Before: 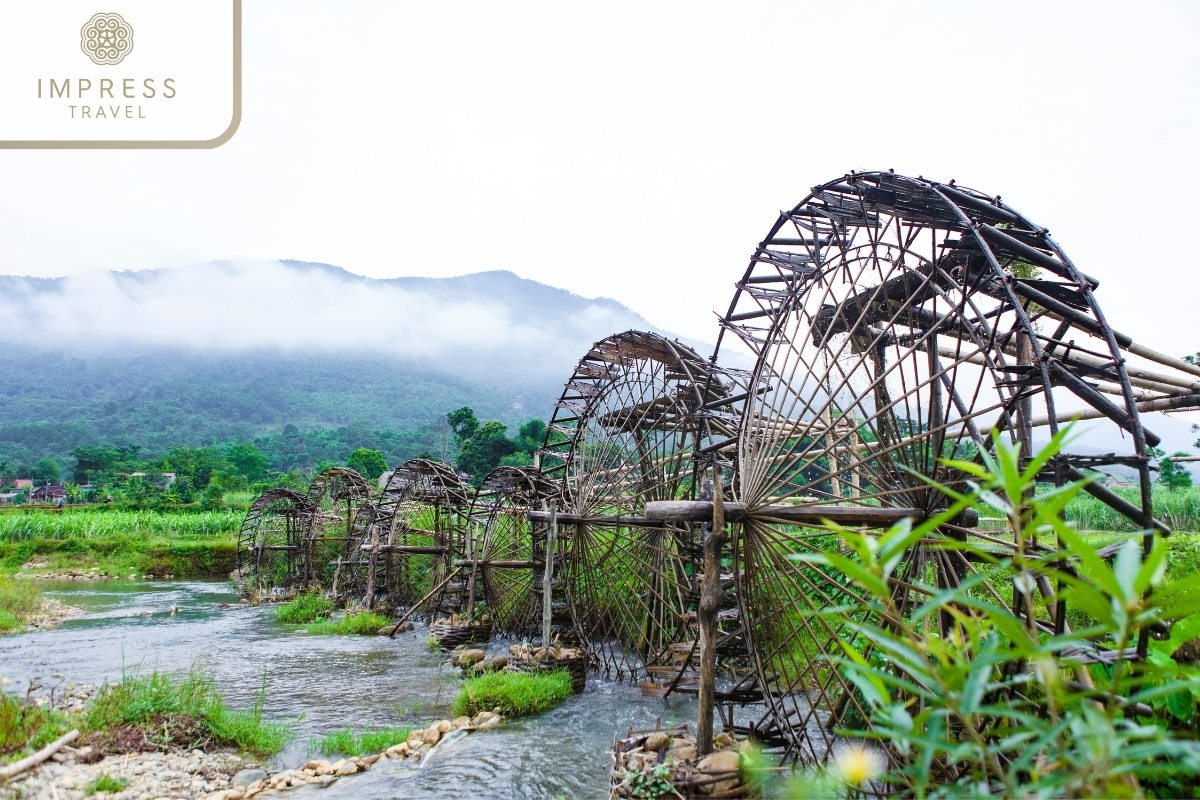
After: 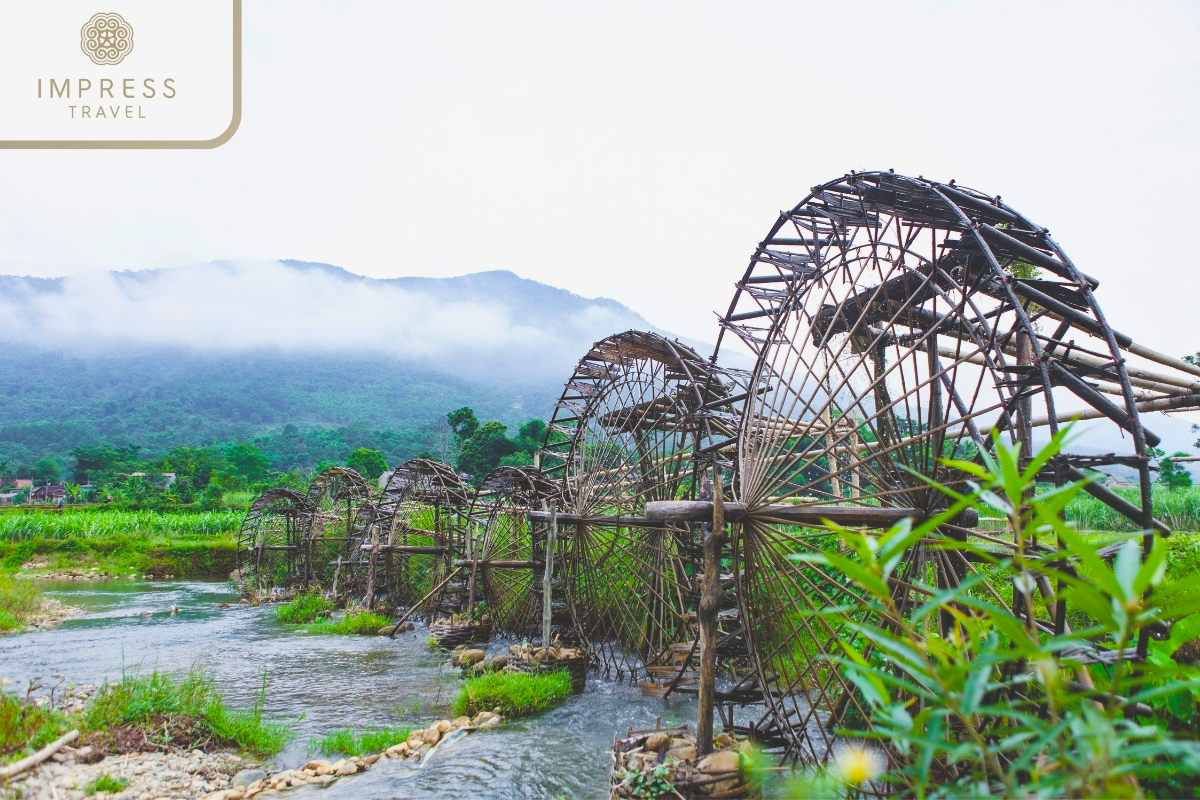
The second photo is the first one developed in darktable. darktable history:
exposure: black level correction -0.025, exposure -0.117 EV, compensate highlight preservation false
color balance rgb: perceptual saturation grading › global saturation 20%, global vibrance 20%
